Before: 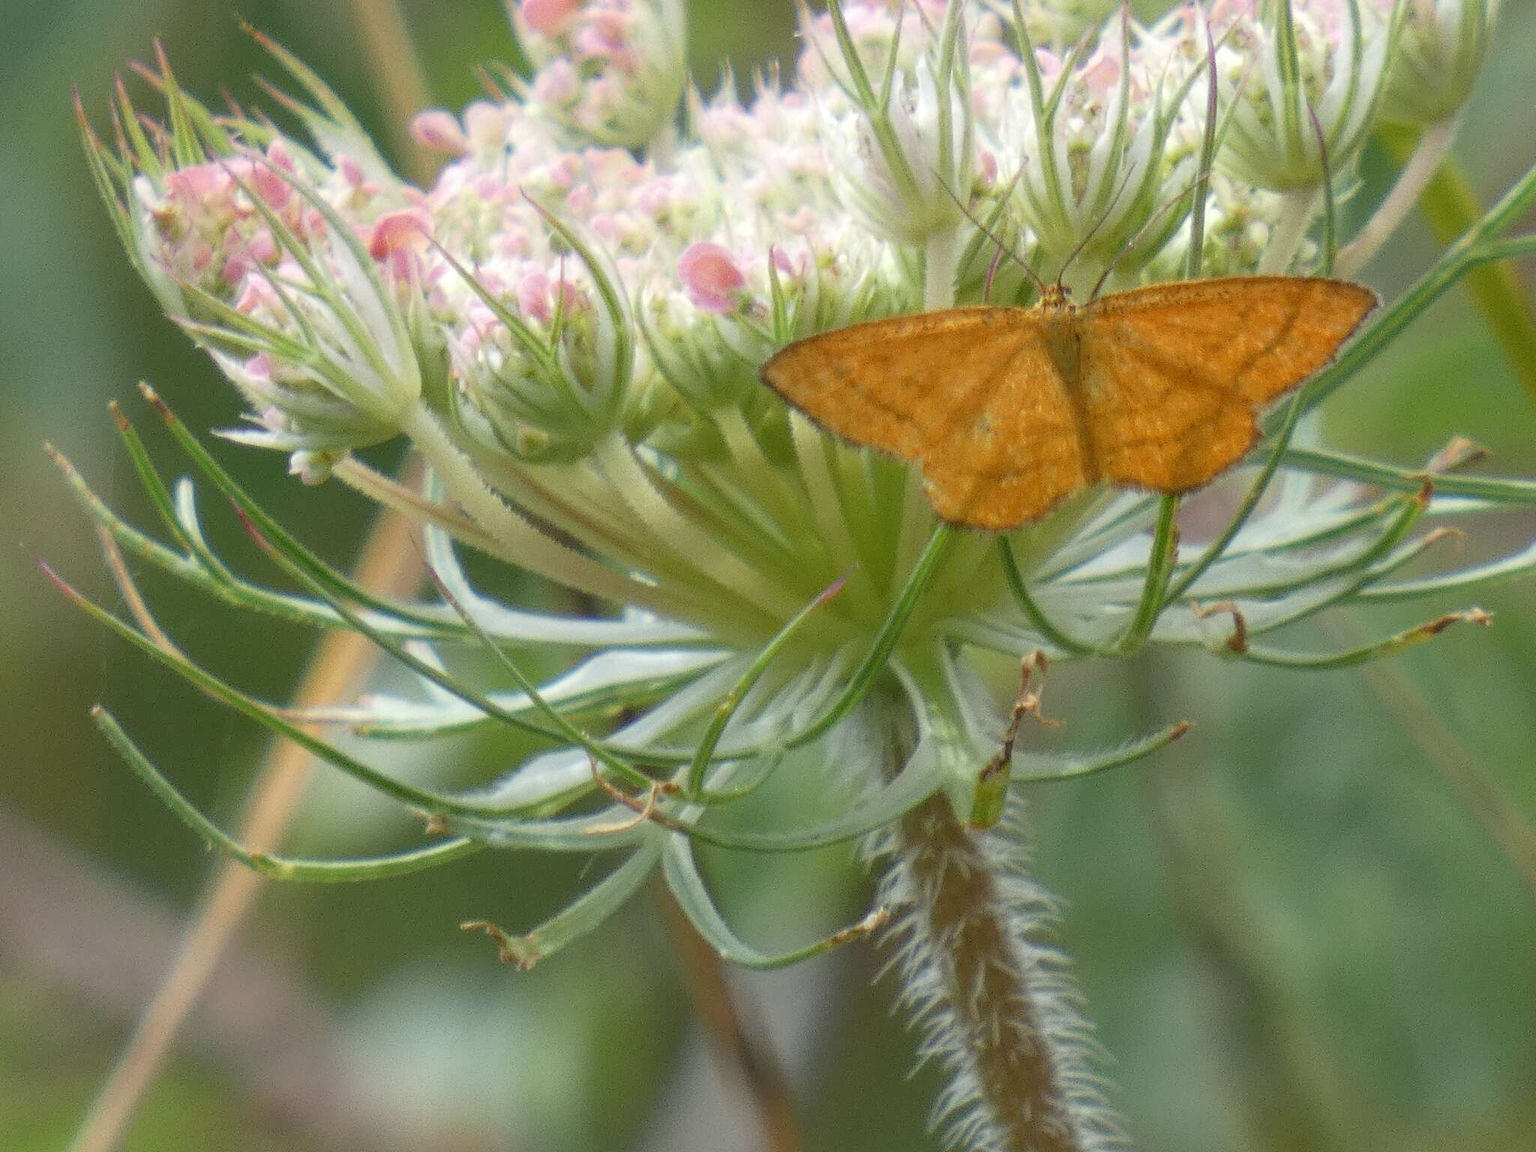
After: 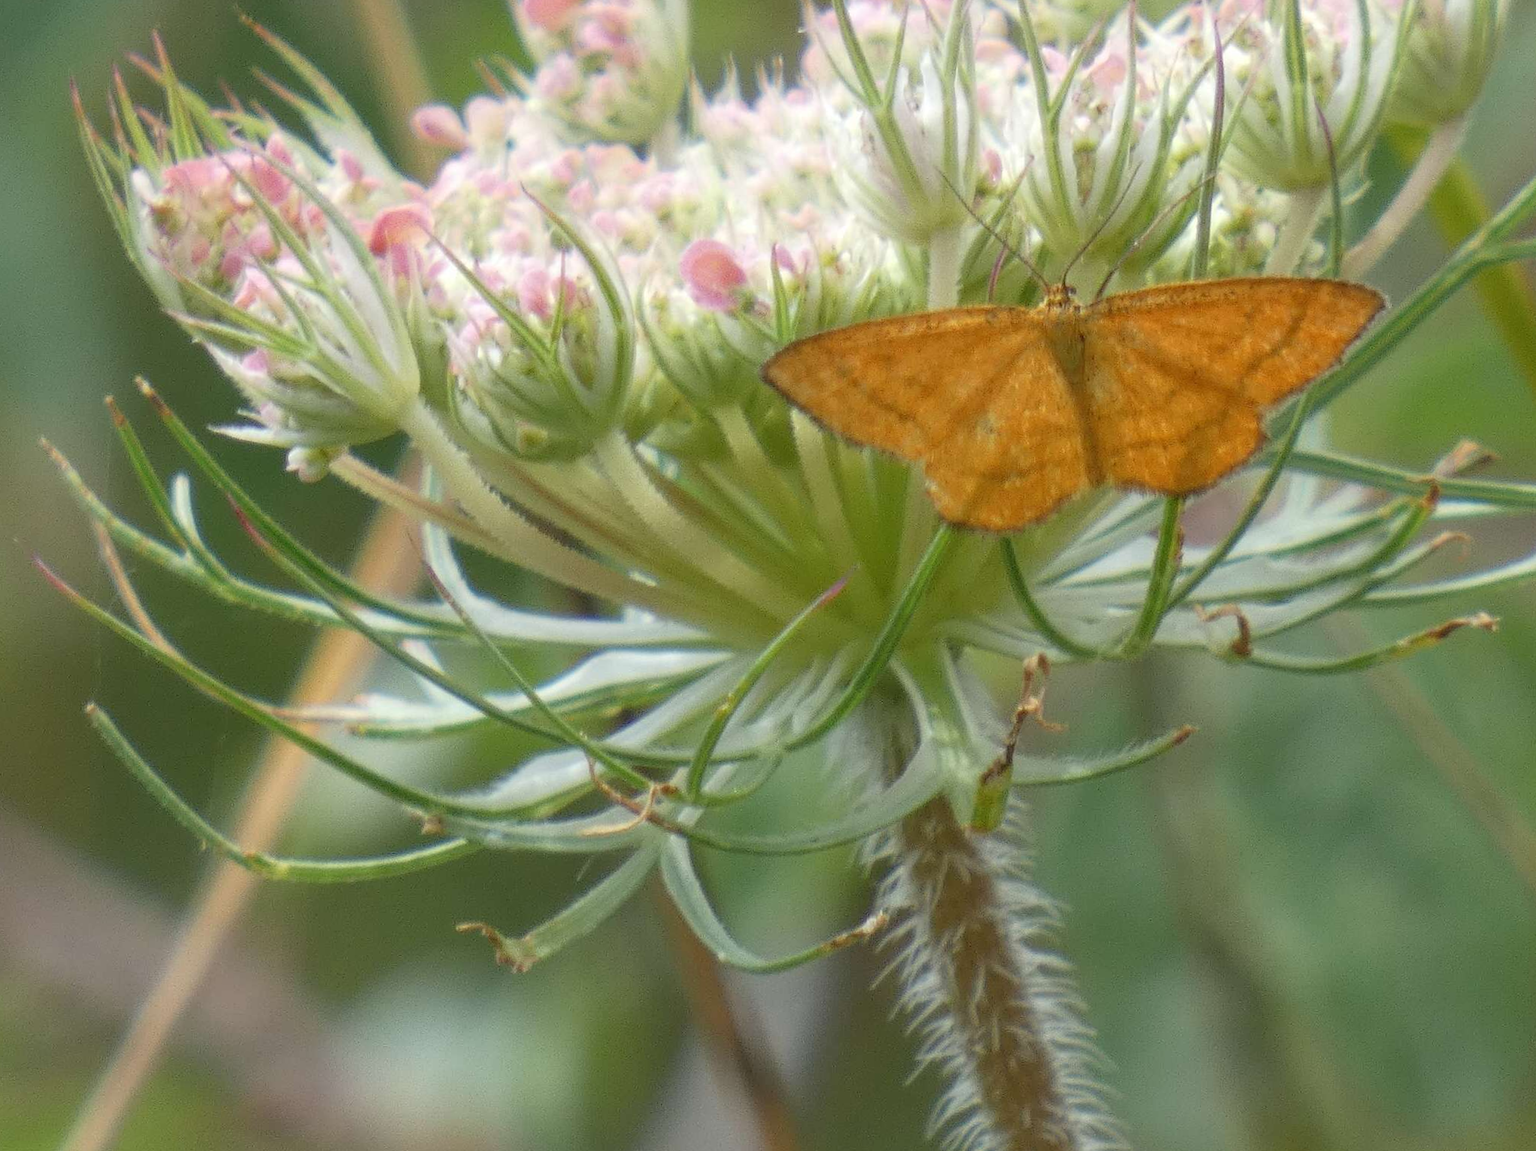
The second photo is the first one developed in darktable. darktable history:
crop and rotate: angle -0.348°
